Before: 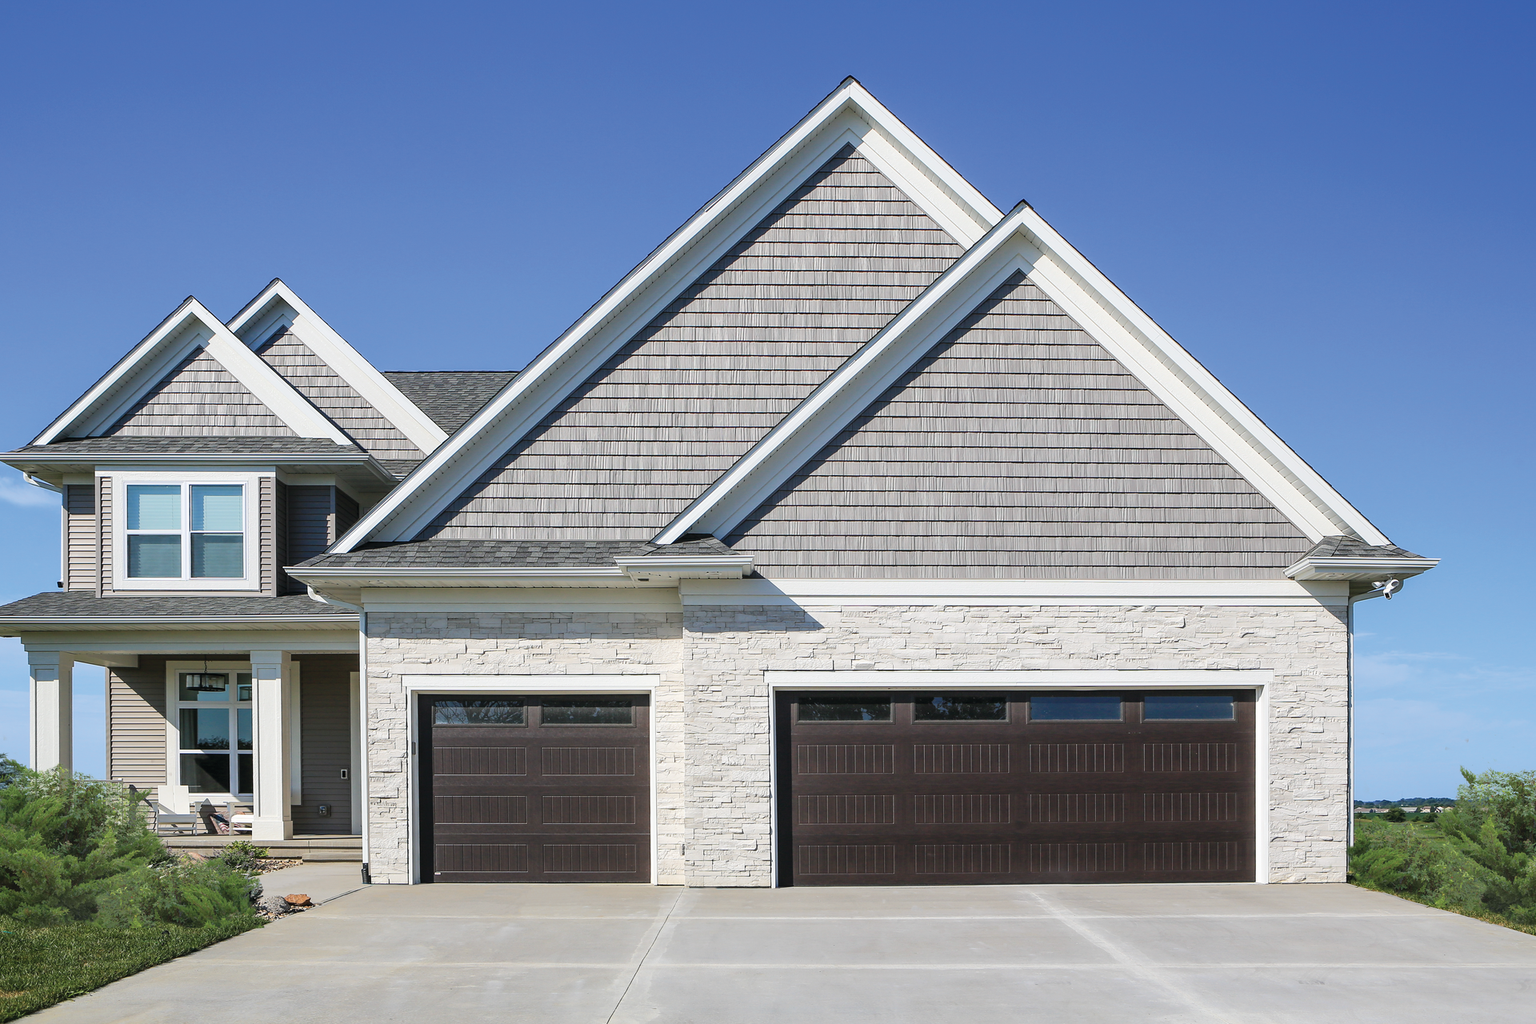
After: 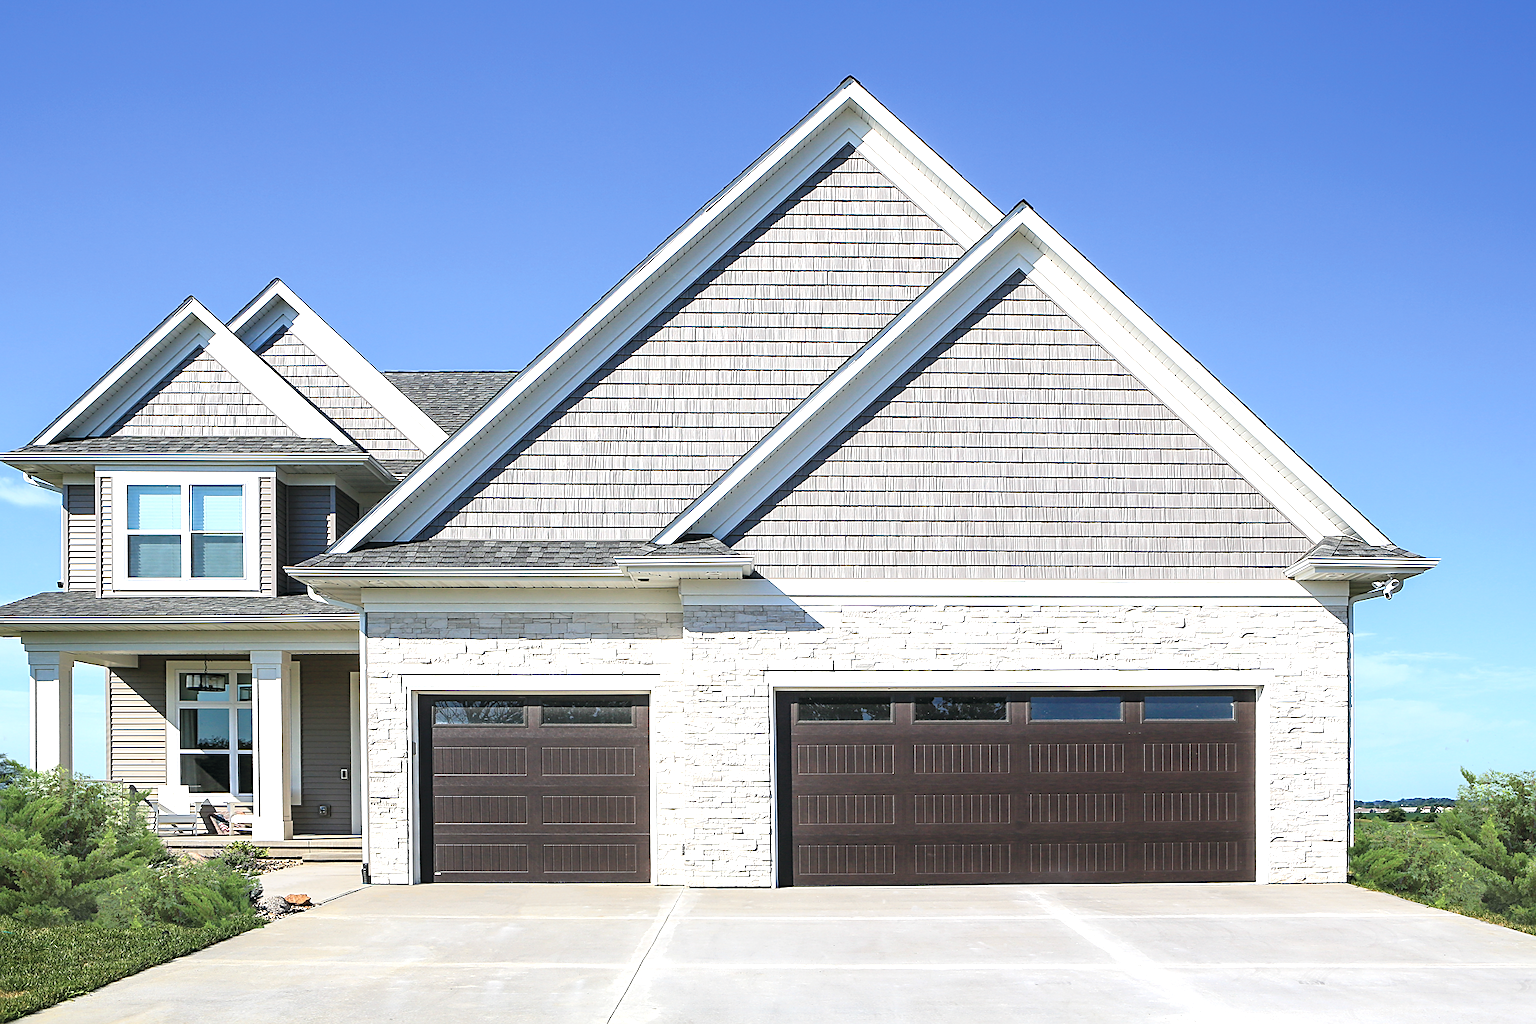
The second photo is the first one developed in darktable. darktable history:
exposure: exposure 0.73 EV, compensate highlight preservation false
sharpen: on, module defaults
